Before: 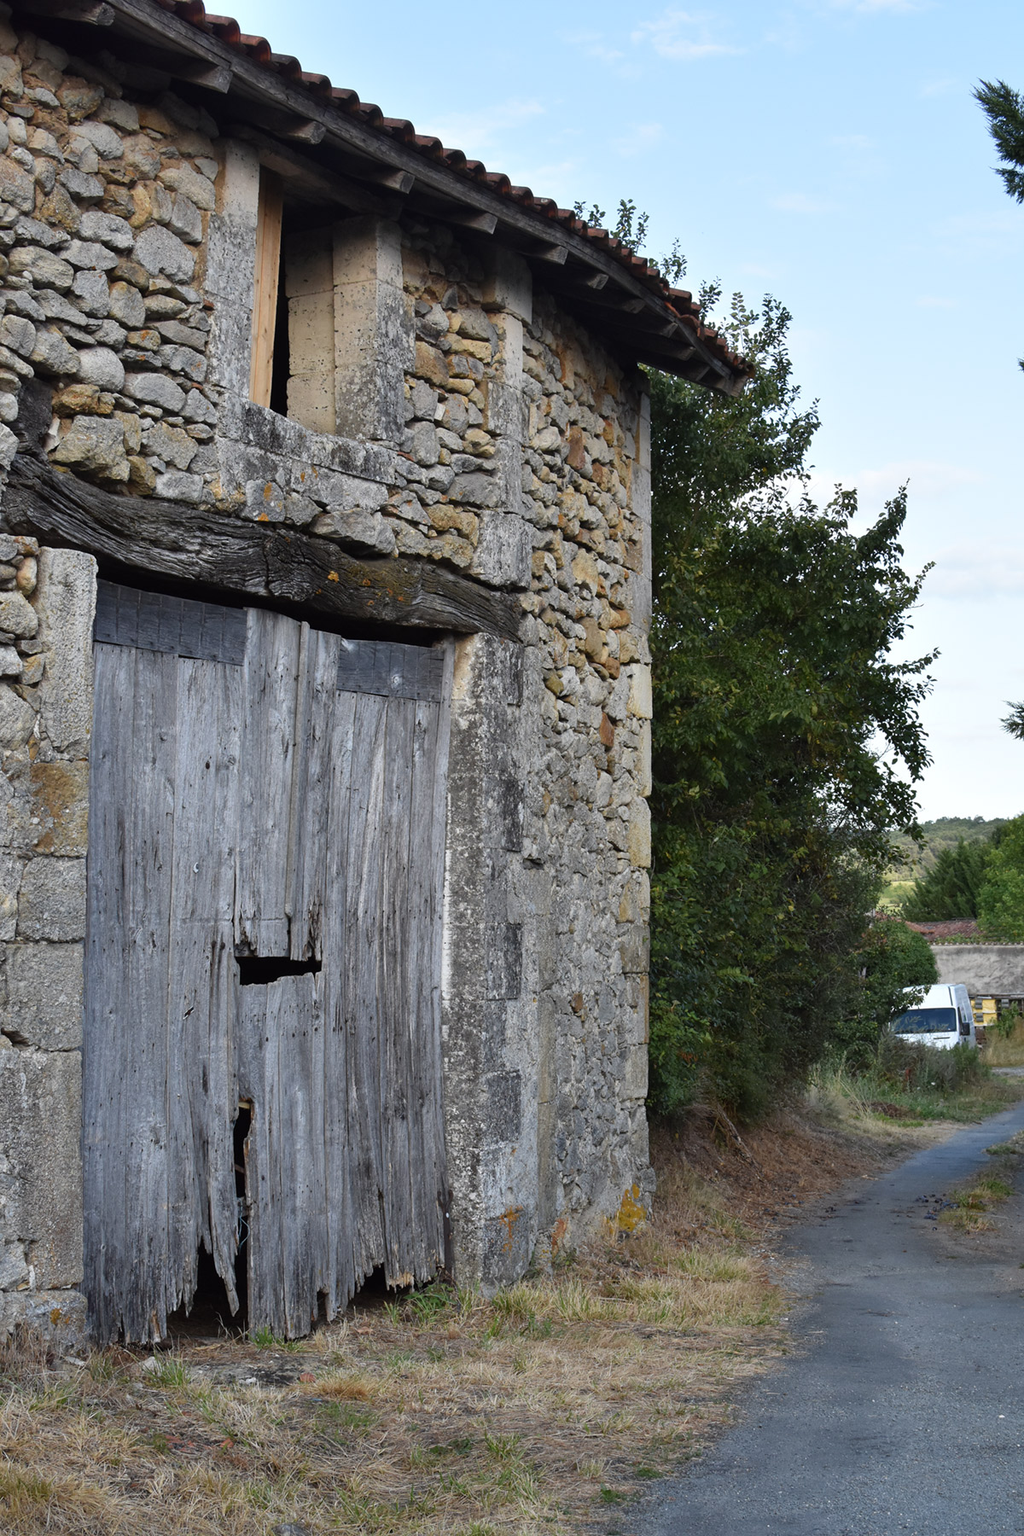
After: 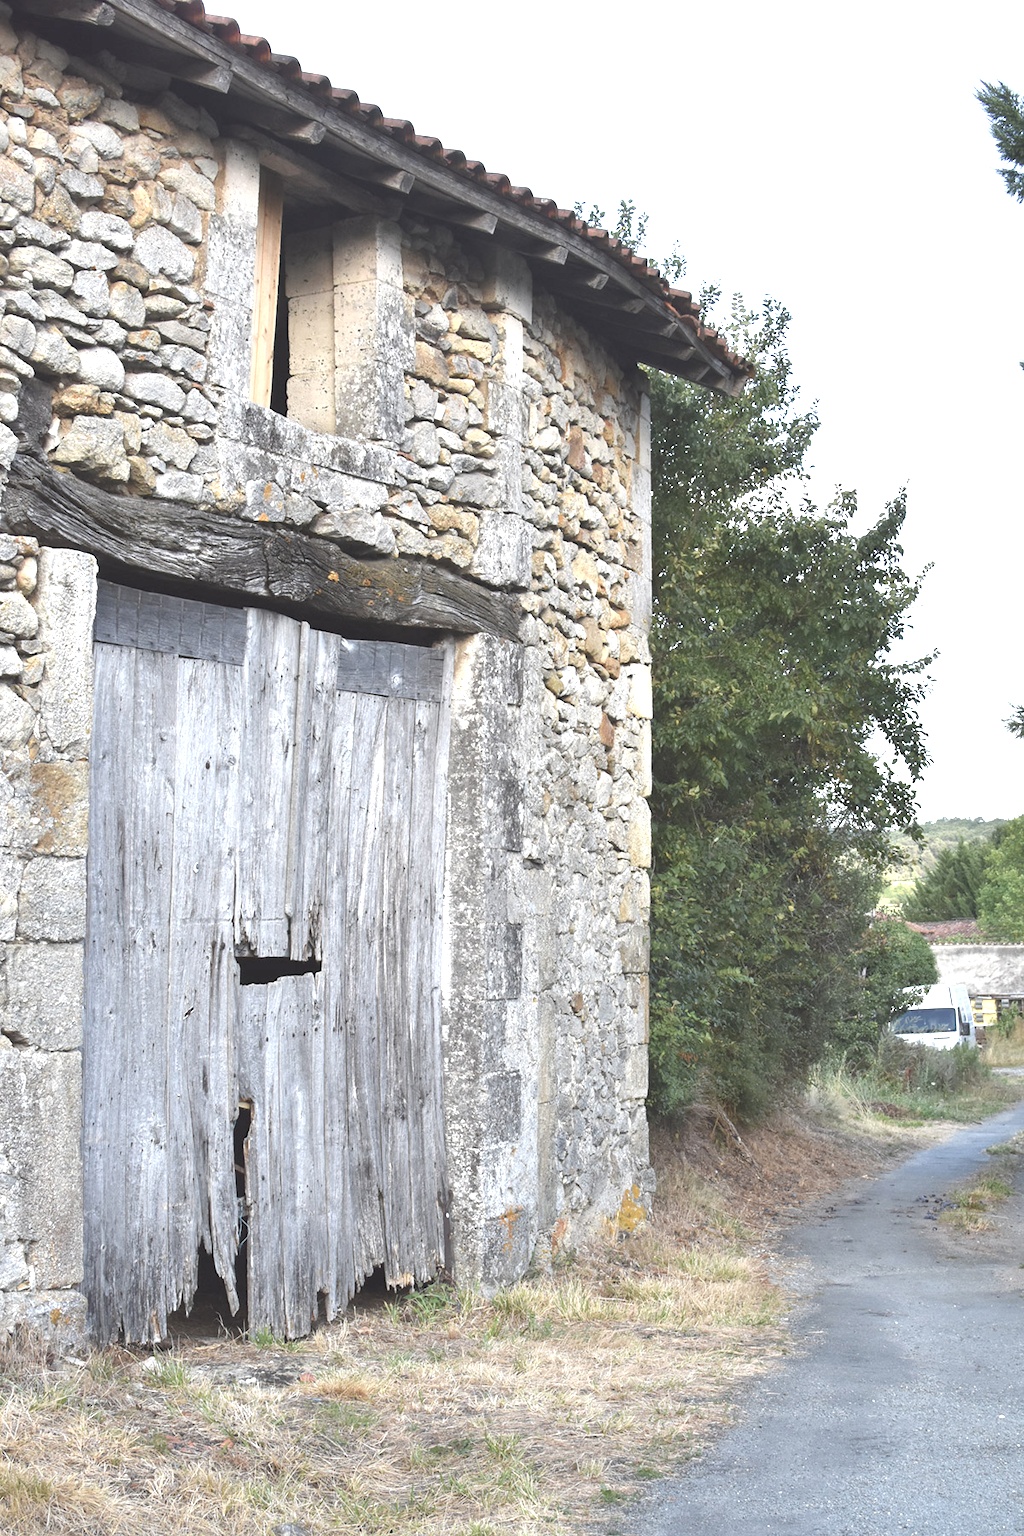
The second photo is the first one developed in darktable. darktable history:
exposure: exposure 1.999 EV, compensate highlight preservation false
contrast brightness saturation: contrast -0.268, saturation -0.422
